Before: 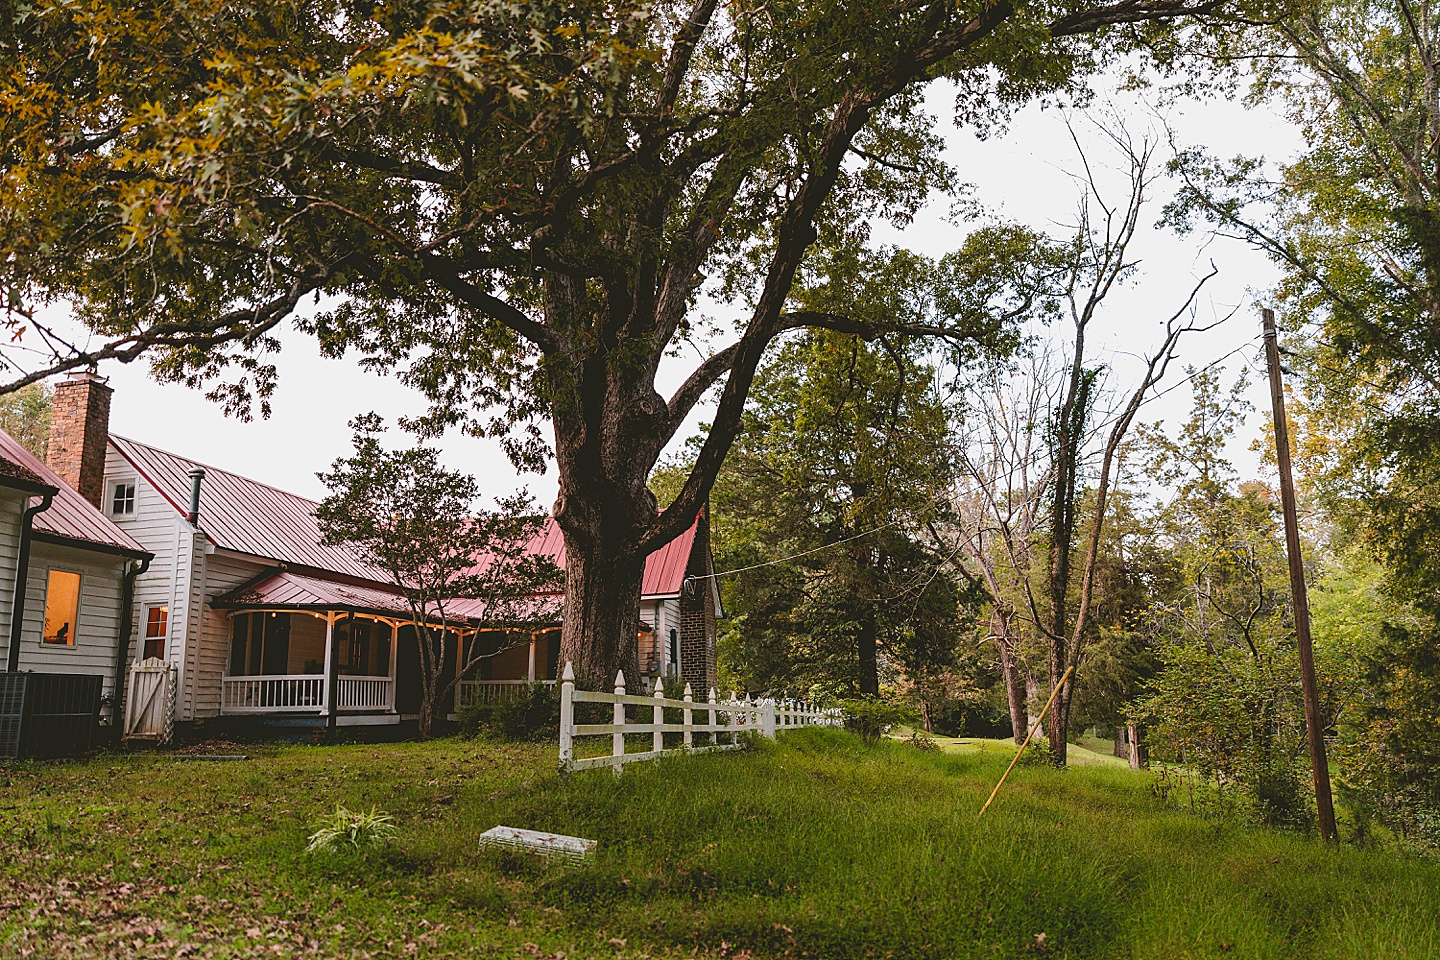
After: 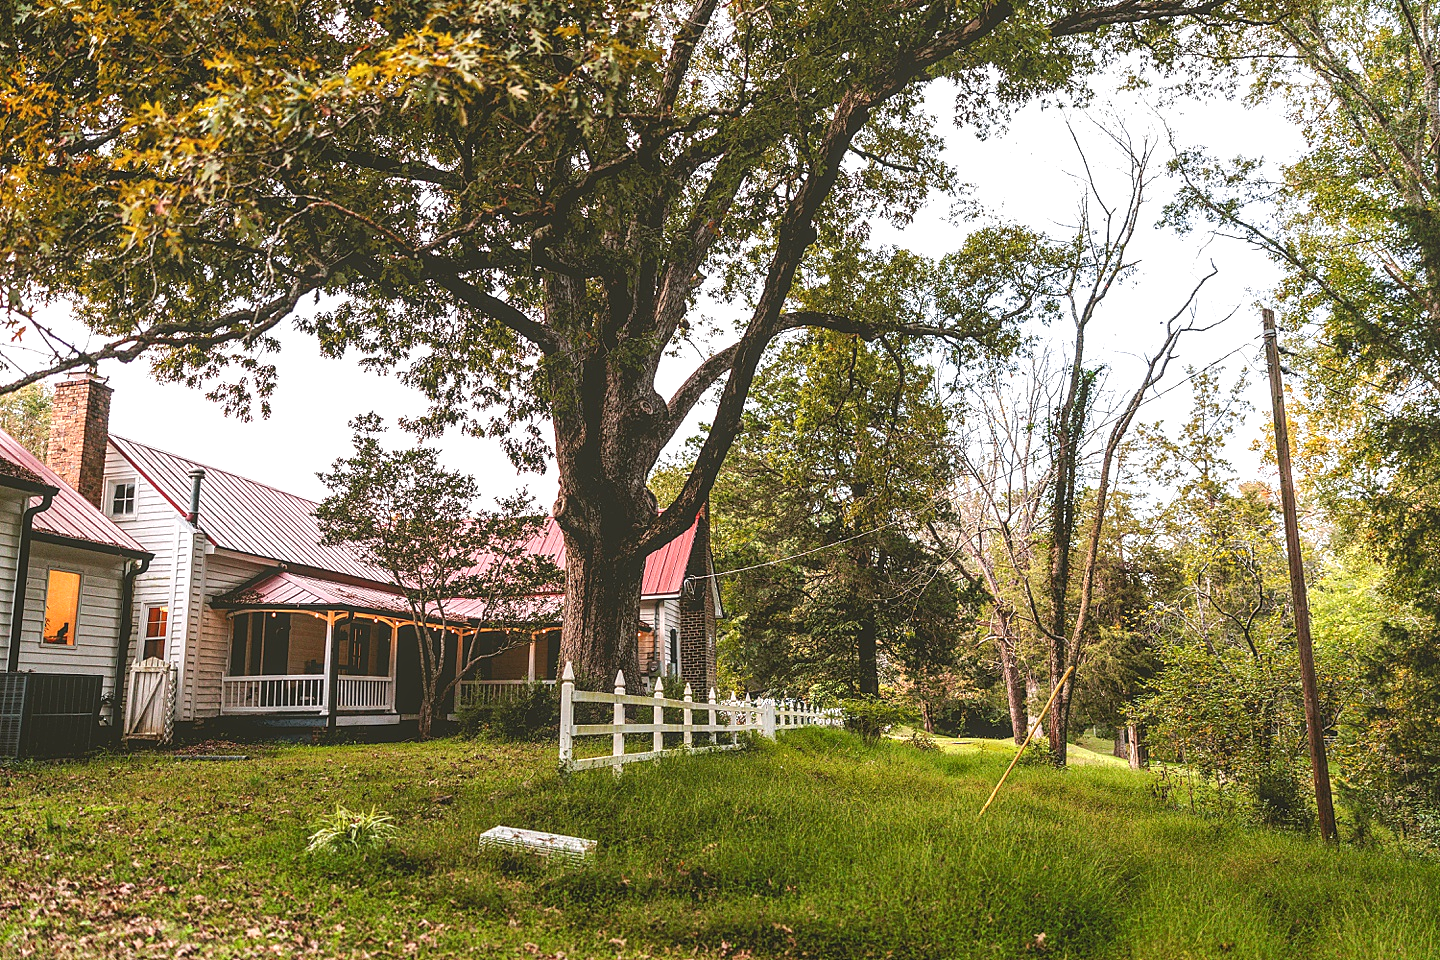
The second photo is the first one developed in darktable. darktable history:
local contrast: on, module defaults
exposure: exposure 0.7 EV, compensate highlight preservation false
